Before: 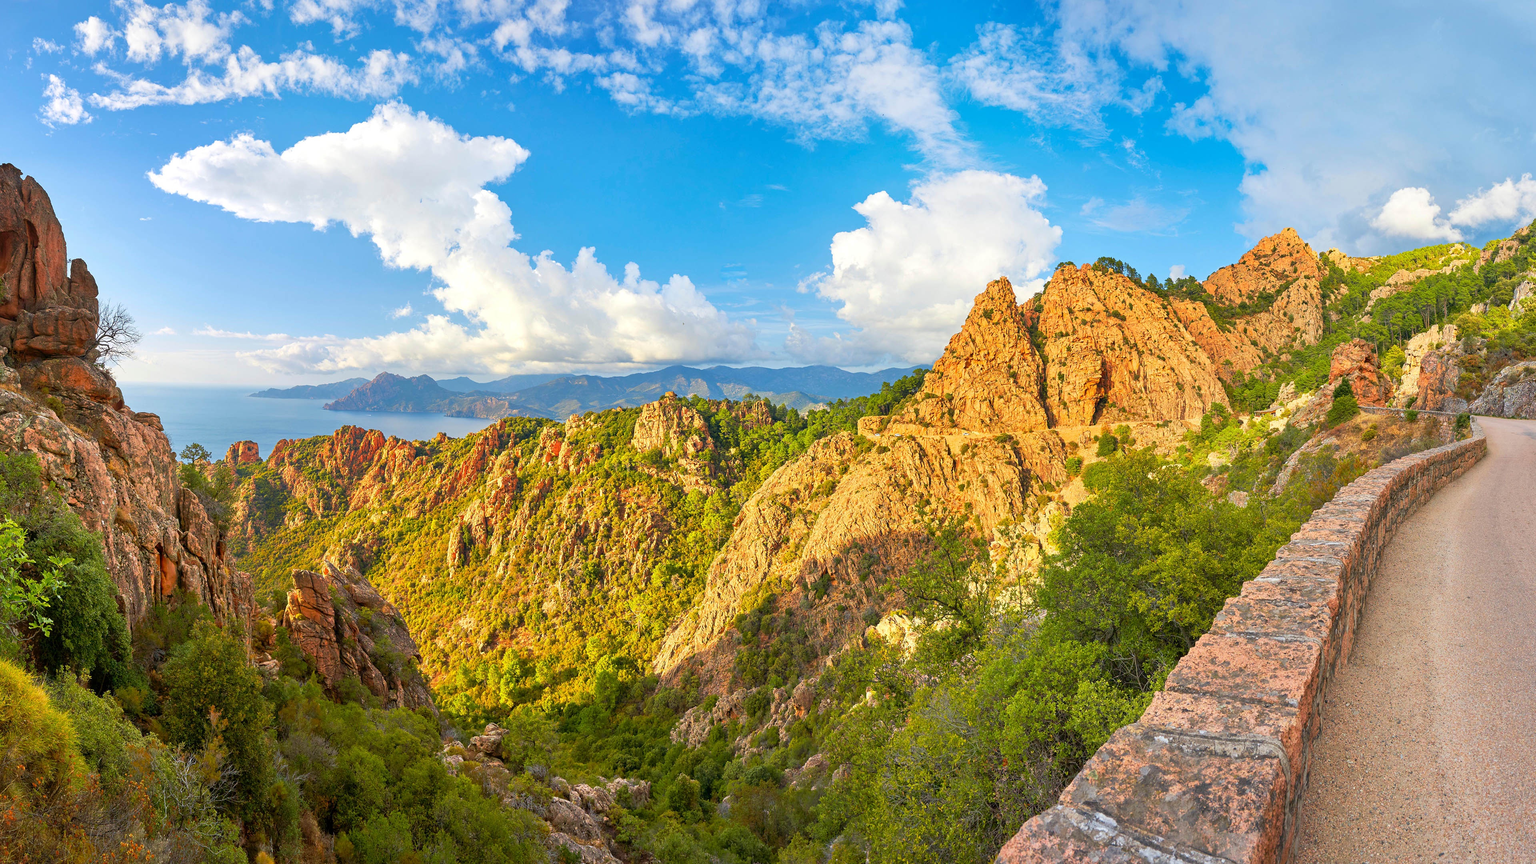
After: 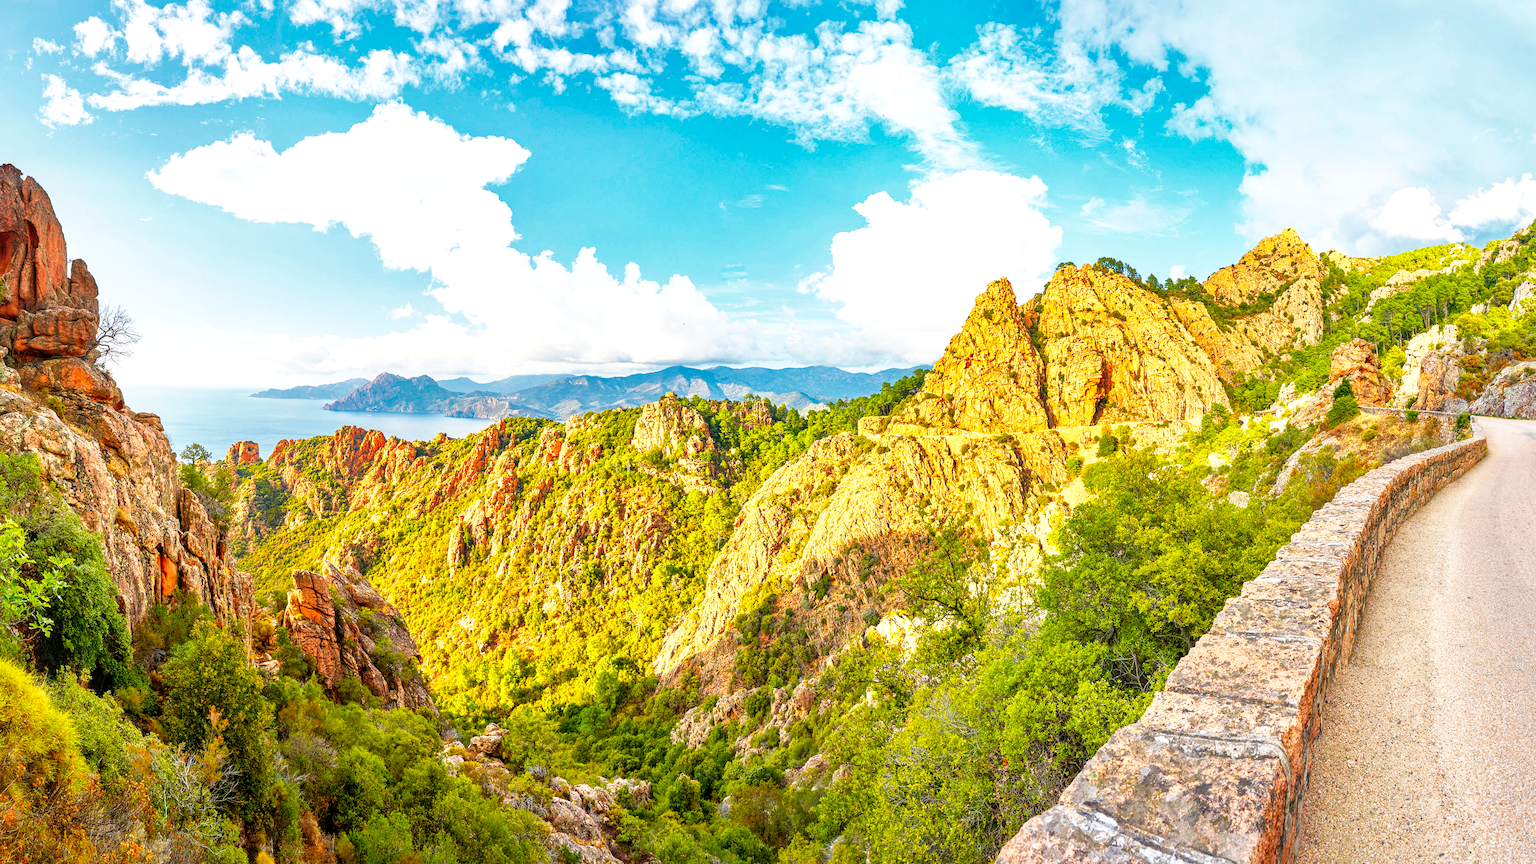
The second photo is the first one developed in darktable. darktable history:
local contrast: on, module defaults
shadows and highlights: on, module defaults
base curve: curves: ch0 [(0, 0) (0.007, 0.004) (0.027, 0.03) (0.046, 0.07) (0.207, 0.54) (0.442, 0.872) (0.673, 0.972) (1, 1)], preserve colors none
